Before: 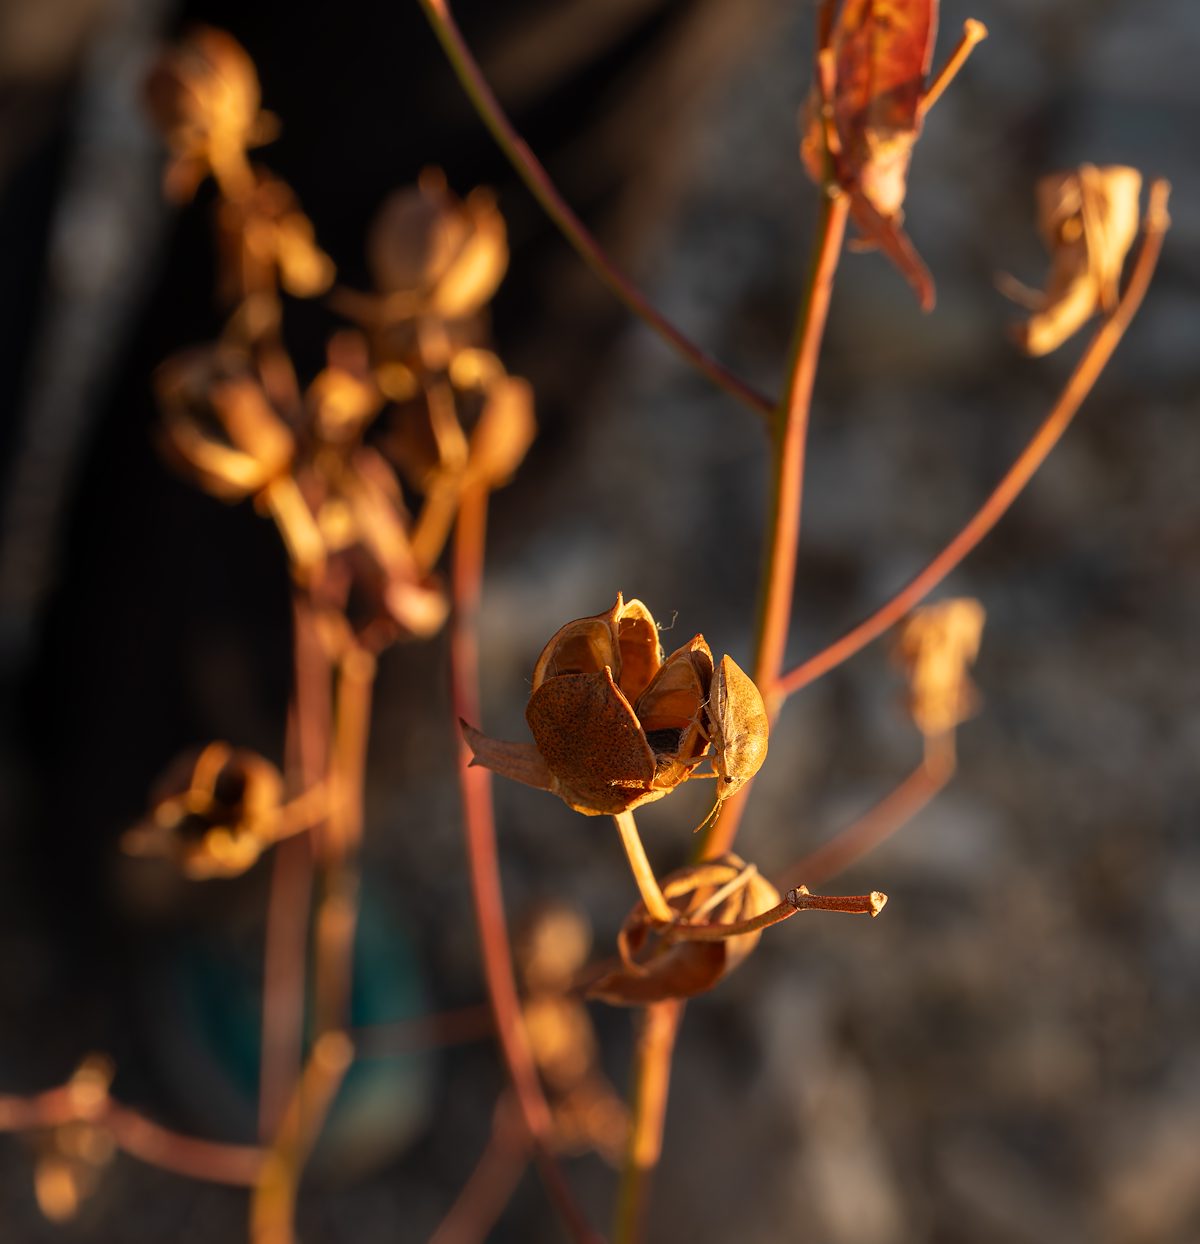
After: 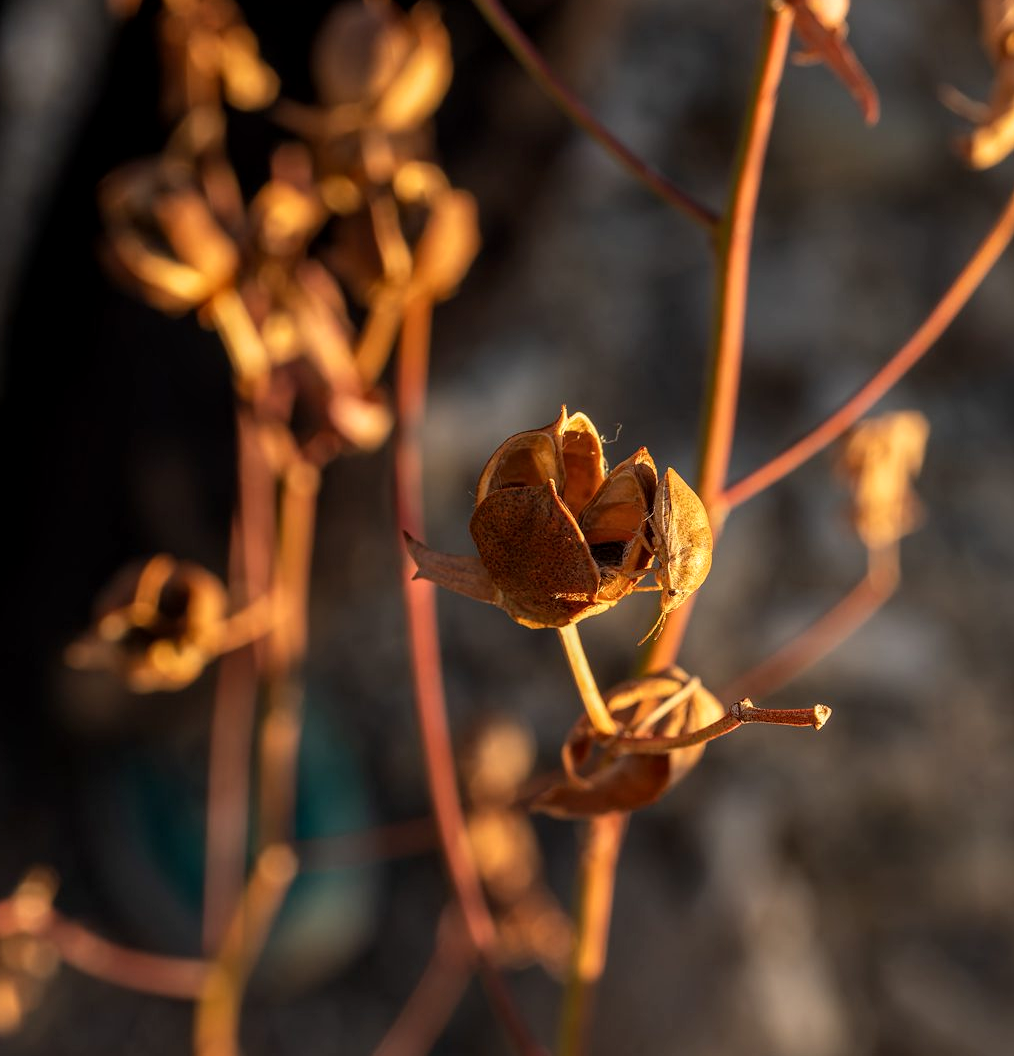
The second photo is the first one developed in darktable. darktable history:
local contrast: on, module defaults
crop and rotate: left 4.741%, top 15.097%, right 10.714%
